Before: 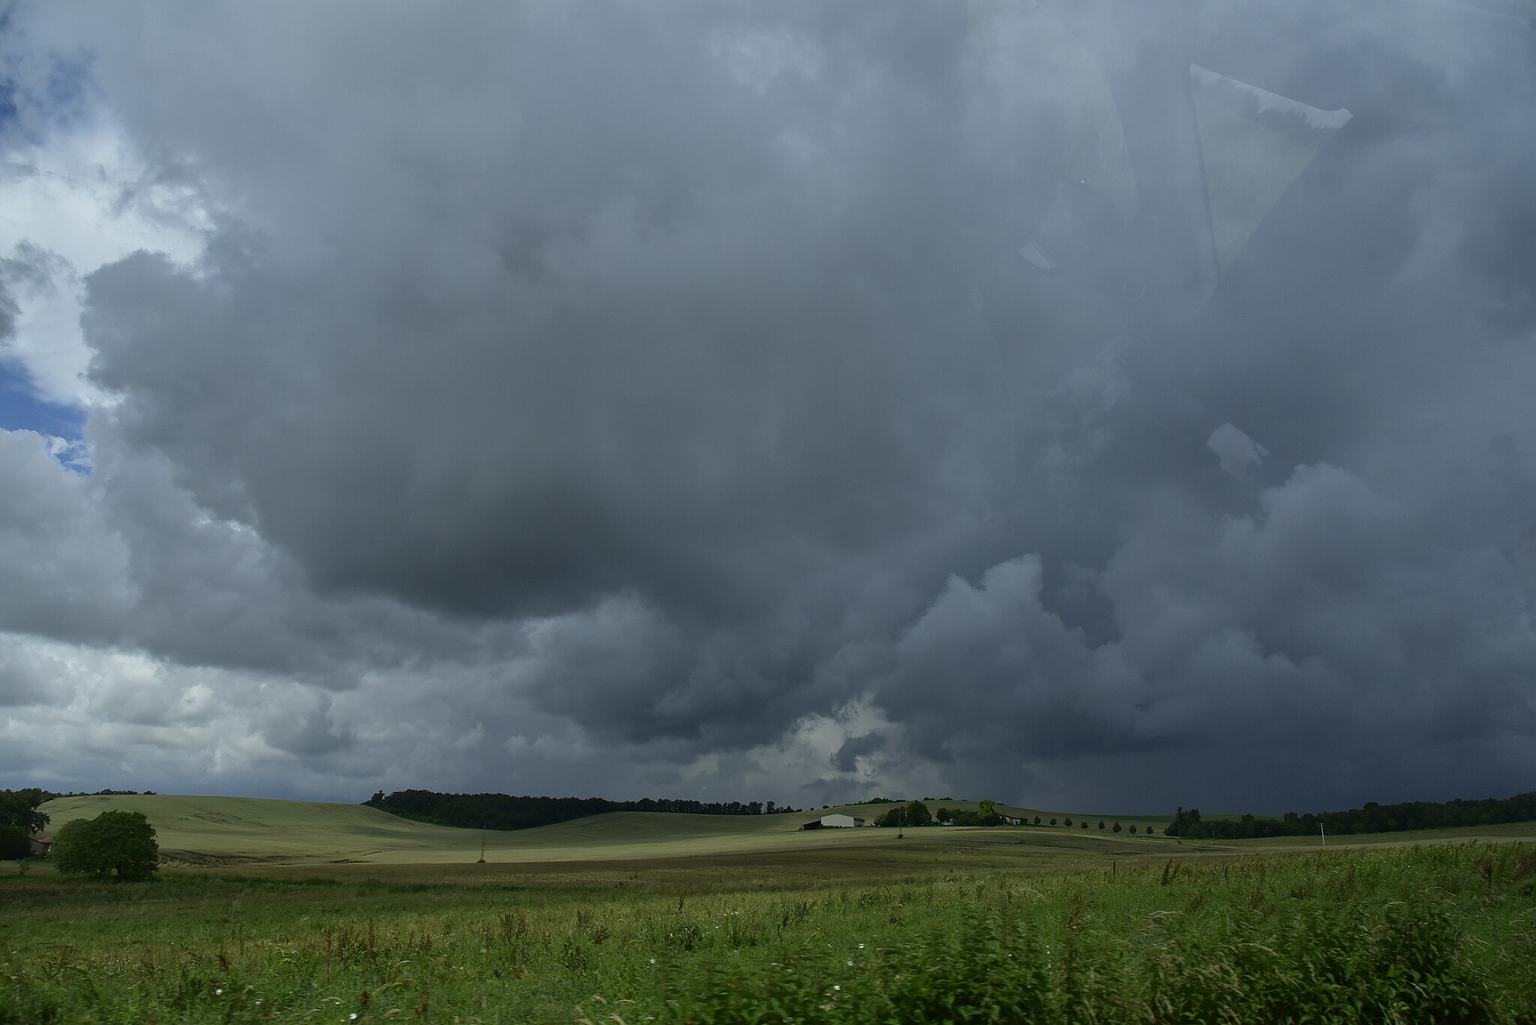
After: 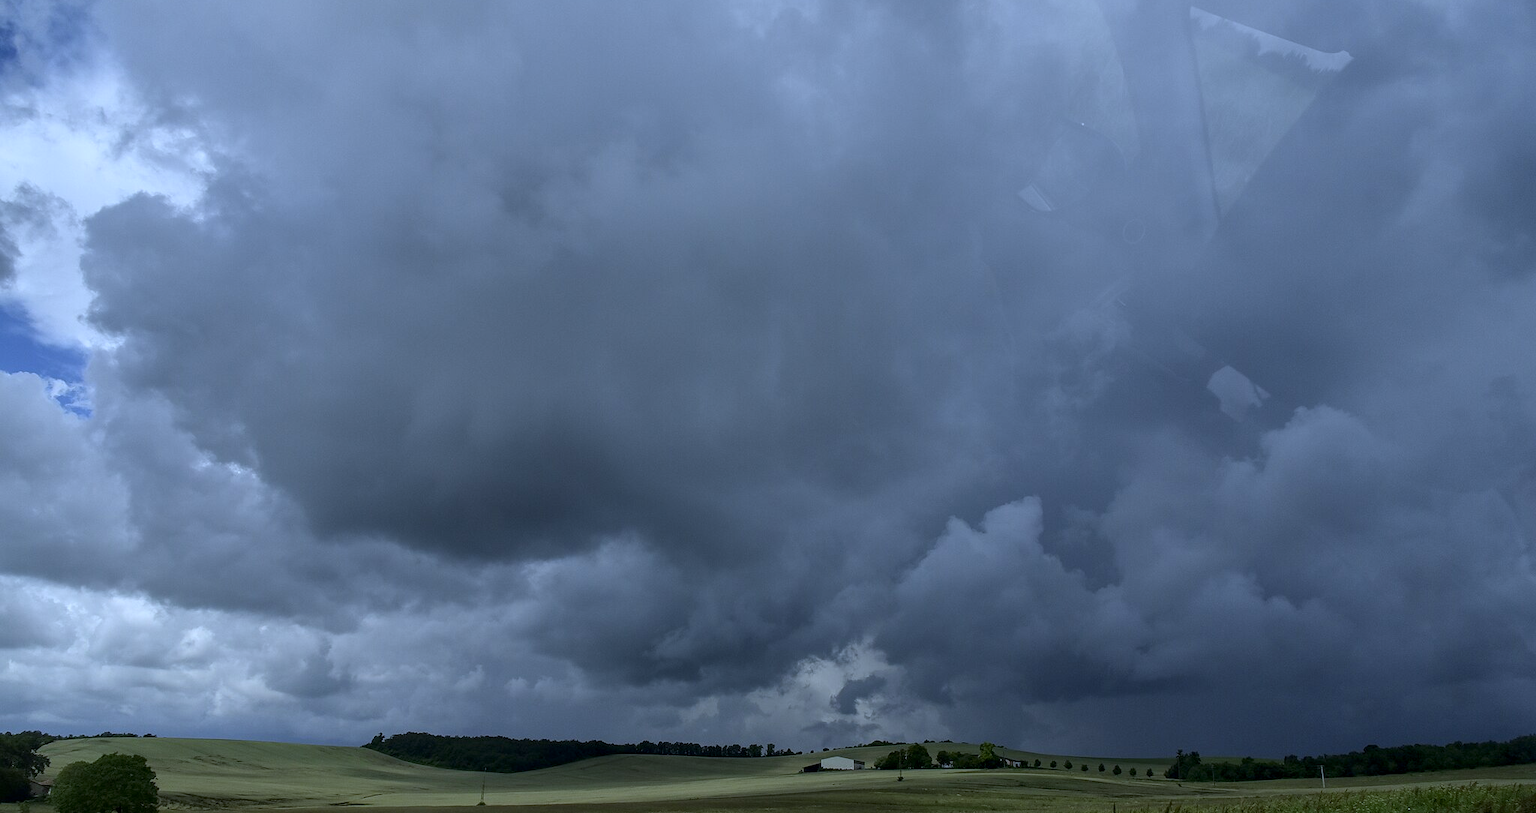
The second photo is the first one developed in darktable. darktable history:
crop and rotate: top 5.667%, bottom 14.937%
white balance: red 0.948, green 1.02, blue 1.176
local contrast: on, module defaults
